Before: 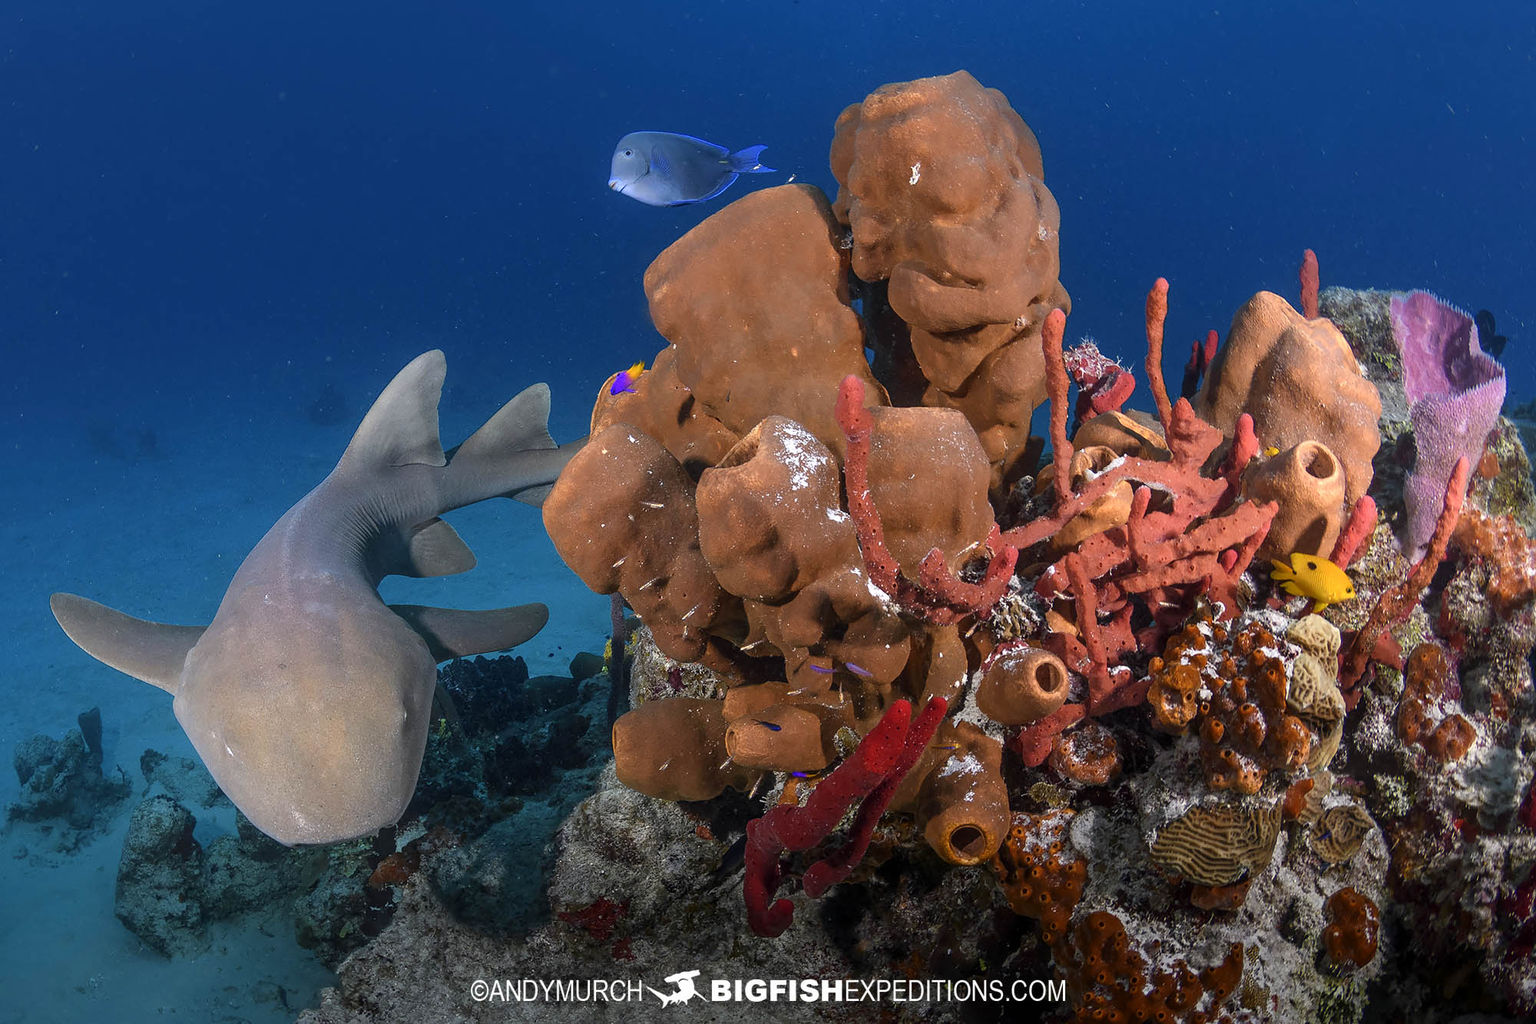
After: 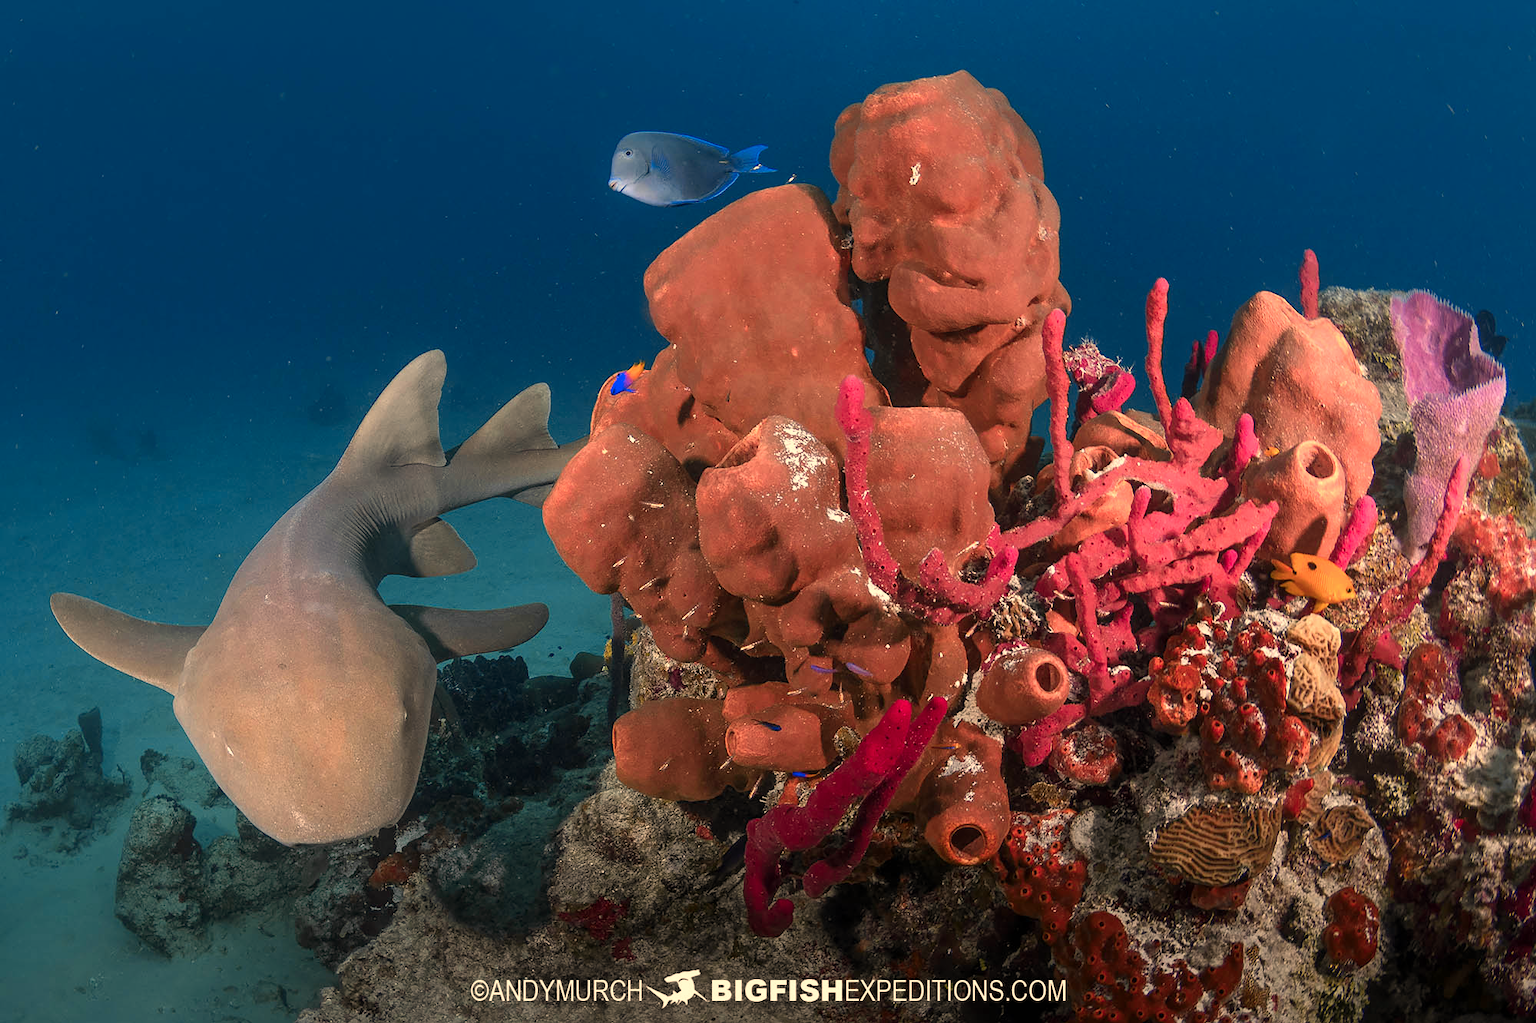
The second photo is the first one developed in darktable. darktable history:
white balance: red 1.138, green 0.996, blue 0.812
color zones: curves: ch1 [(0.29, 0.492) (0.373, 0.185) (0.509, 0.481)]; ch2 [(0.25, 0.462) (0.749, 0.457)], mix 40.67%
